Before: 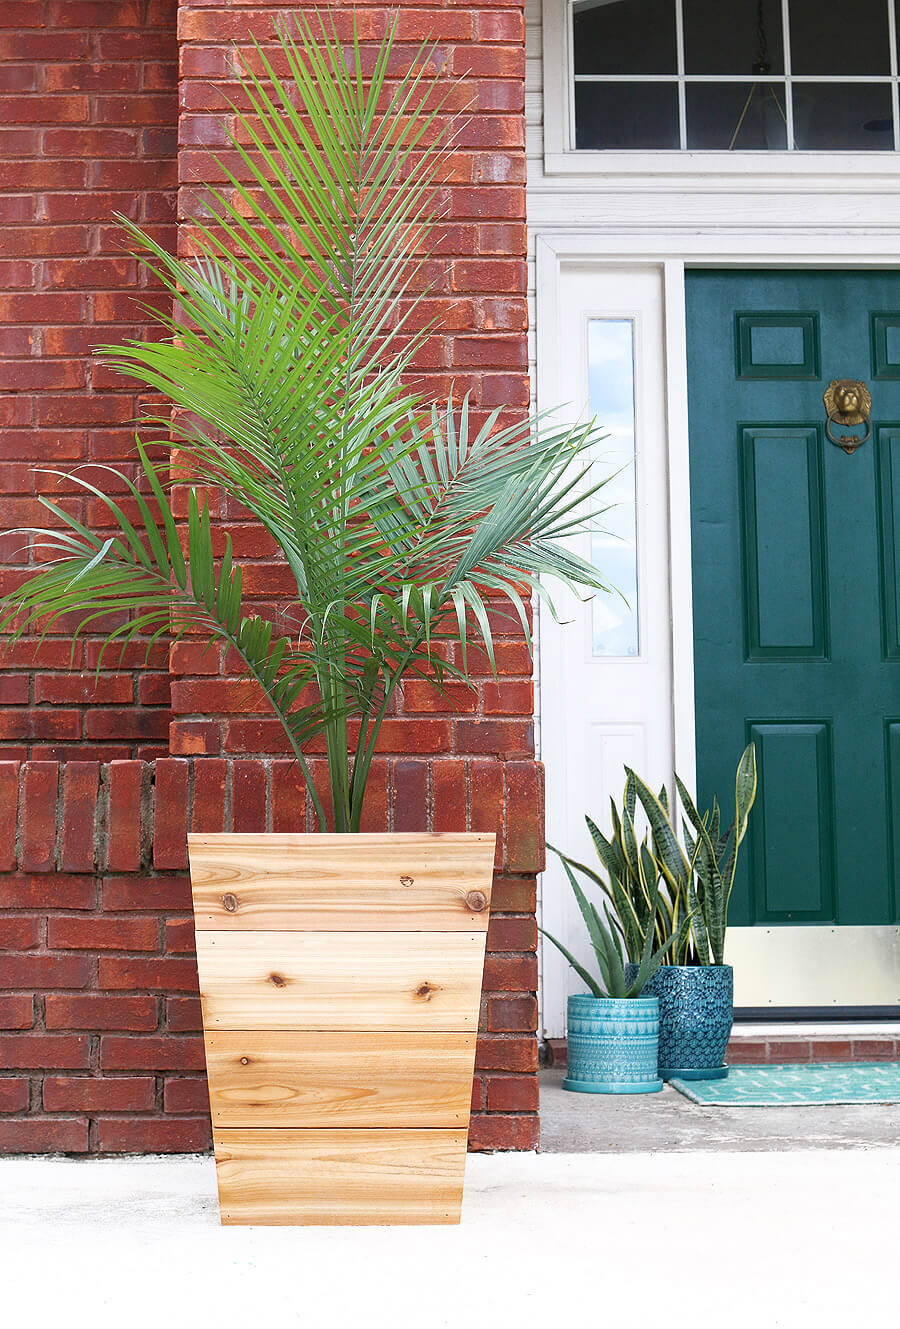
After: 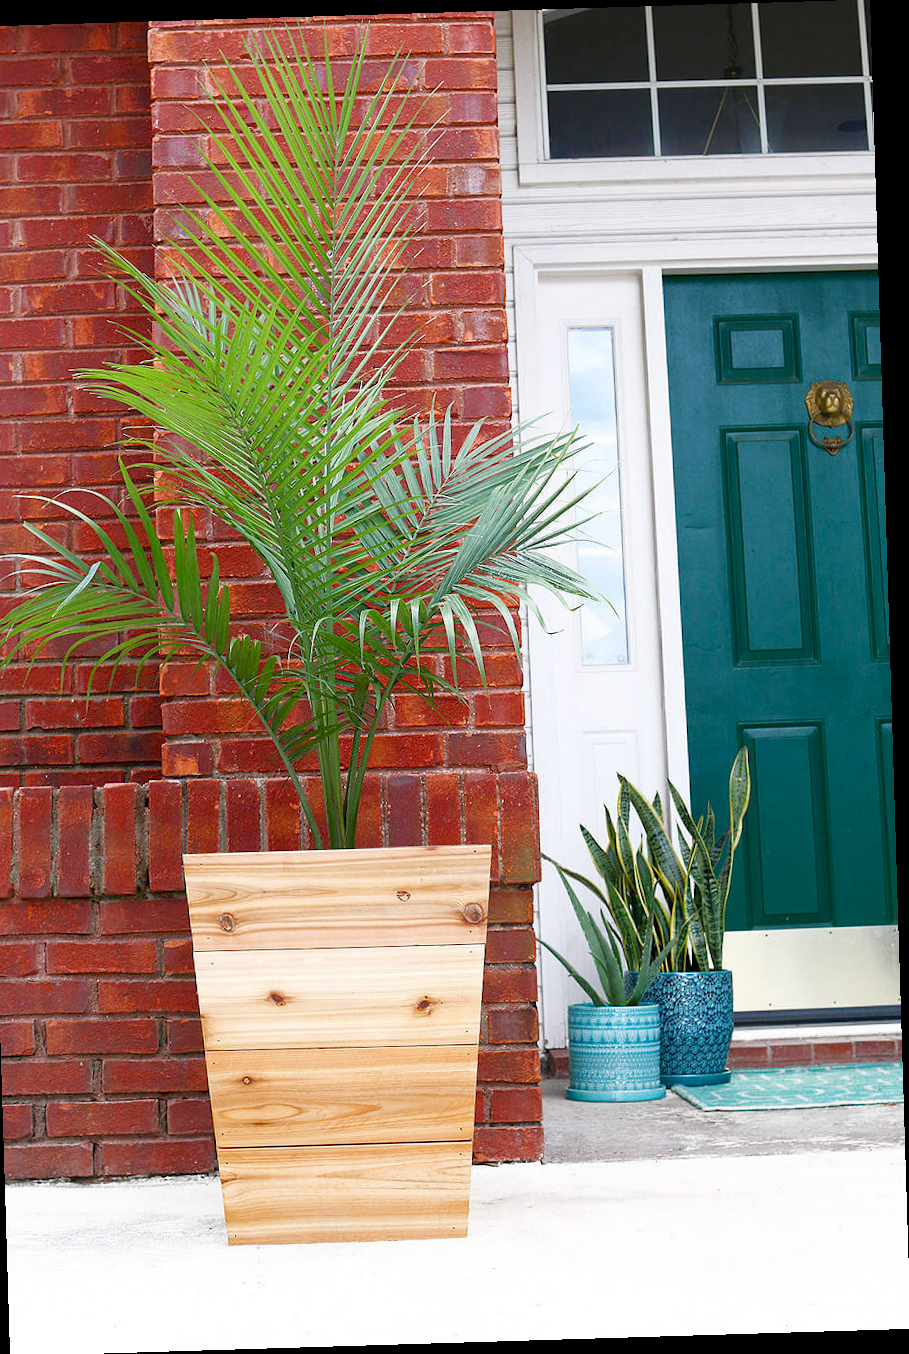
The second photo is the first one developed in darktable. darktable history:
crop and rotate: left 3.238%
color balance rgb: perceptual saturation grading › global saturation 20%, perceptual saturation grading › highlights -25%, perceptual saturation grading › shadows 25%
rotate and perspective: rotation -1.75°, automatic cropping off
